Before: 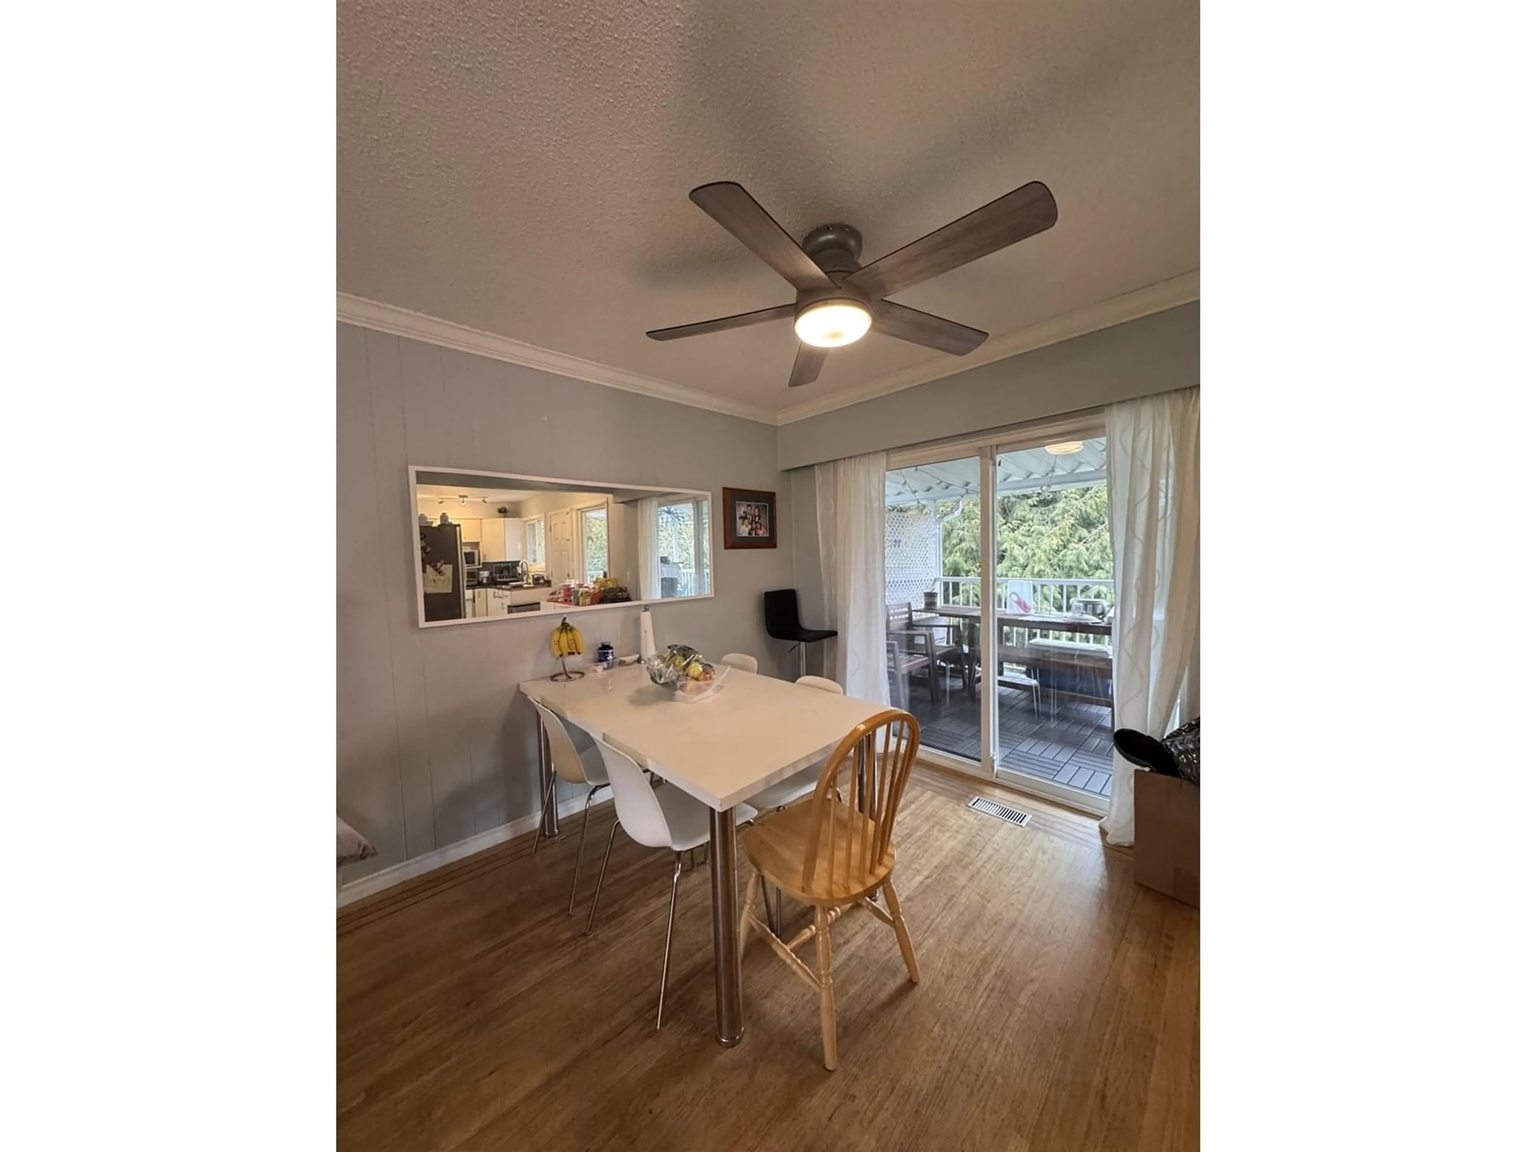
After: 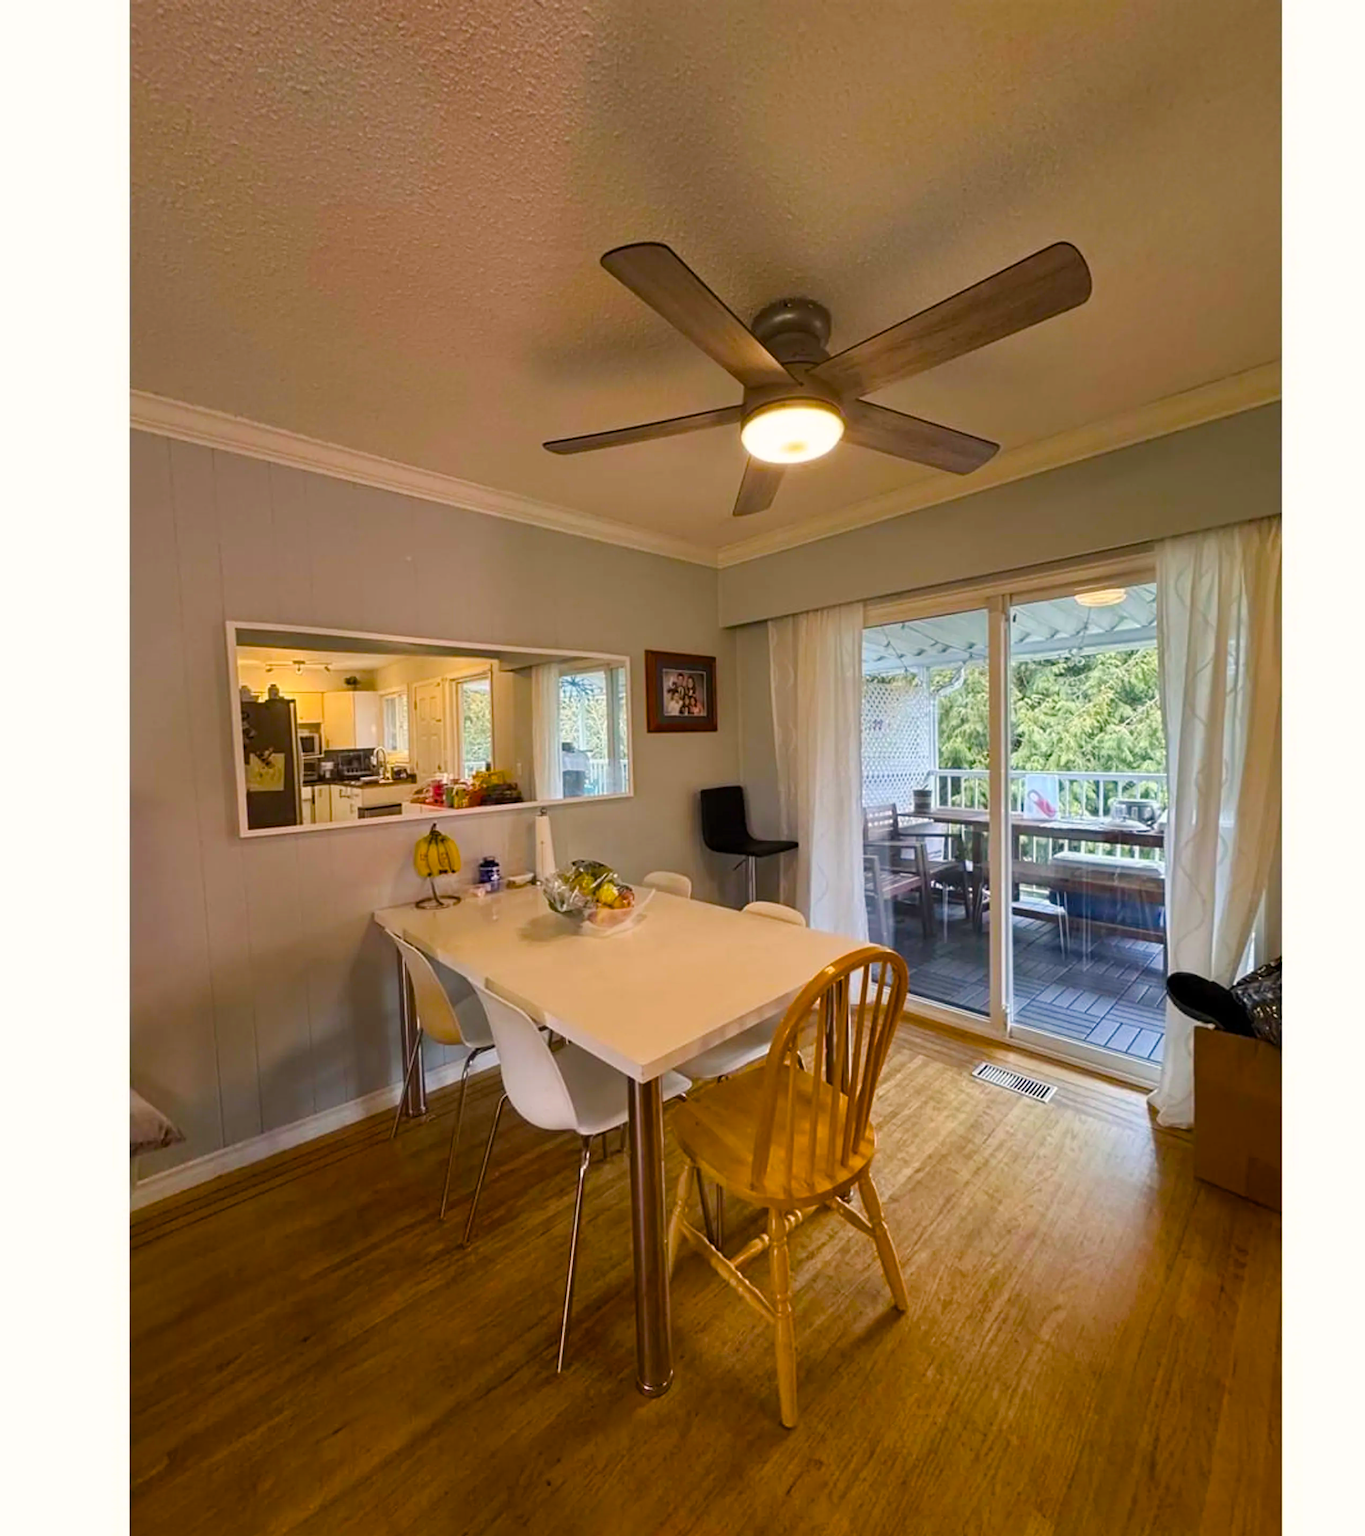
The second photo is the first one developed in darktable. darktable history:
color balance rgb: highlights gain › chroma 1.104%, highlights gain › hue 60.28°, perceptual saturation grading › global saturation 38.688%, perceptual saturation grading › highlights -24.721%, perceptual saturation grading › mid-tones 35.178%, perceptual saturation grading › shadows 34.676%, global vibrance 40.703%
crop and rotate: left 15.597%, right 17.73%
